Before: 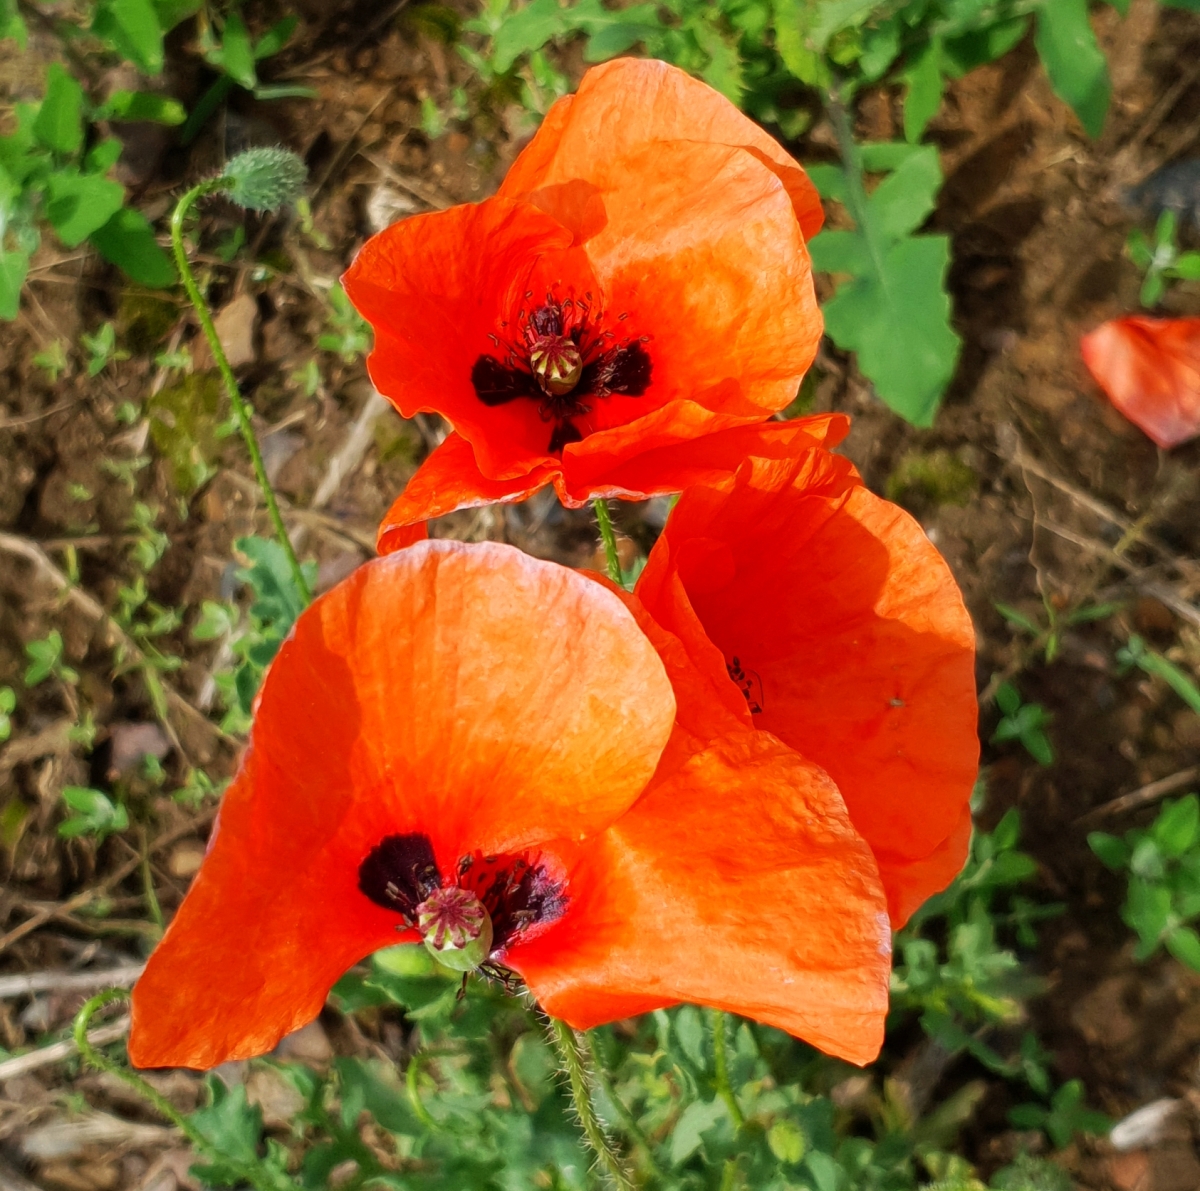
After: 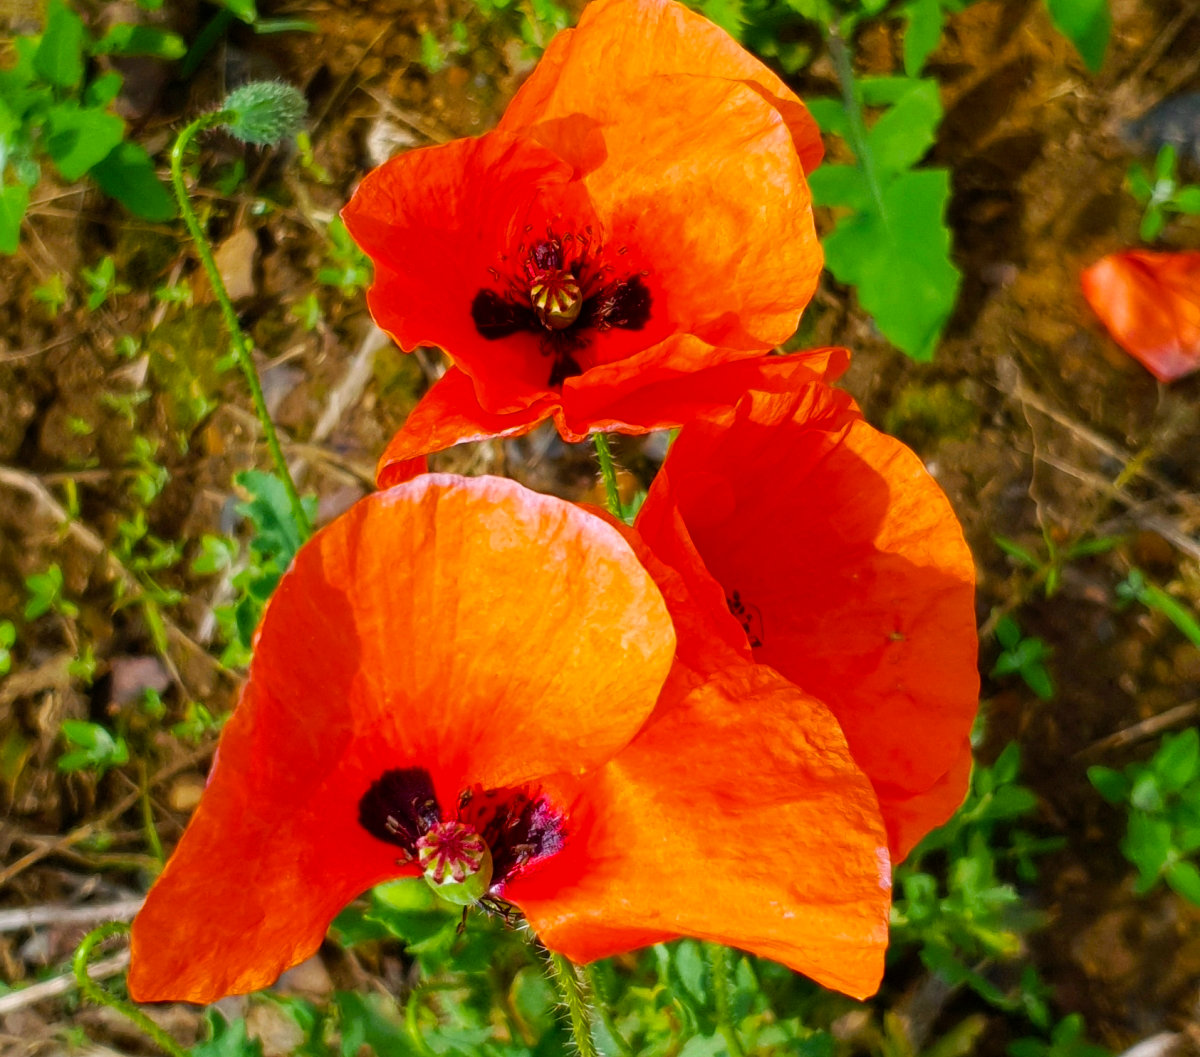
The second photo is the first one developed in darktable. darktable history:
crop and rotate: top 5.609%, bottom 5.609%
color balance rgb: linear chroma grading › global chroma 15%, perceptual saturation grading › global saturation 30%
white balance: red 0.984, blue 1.059
